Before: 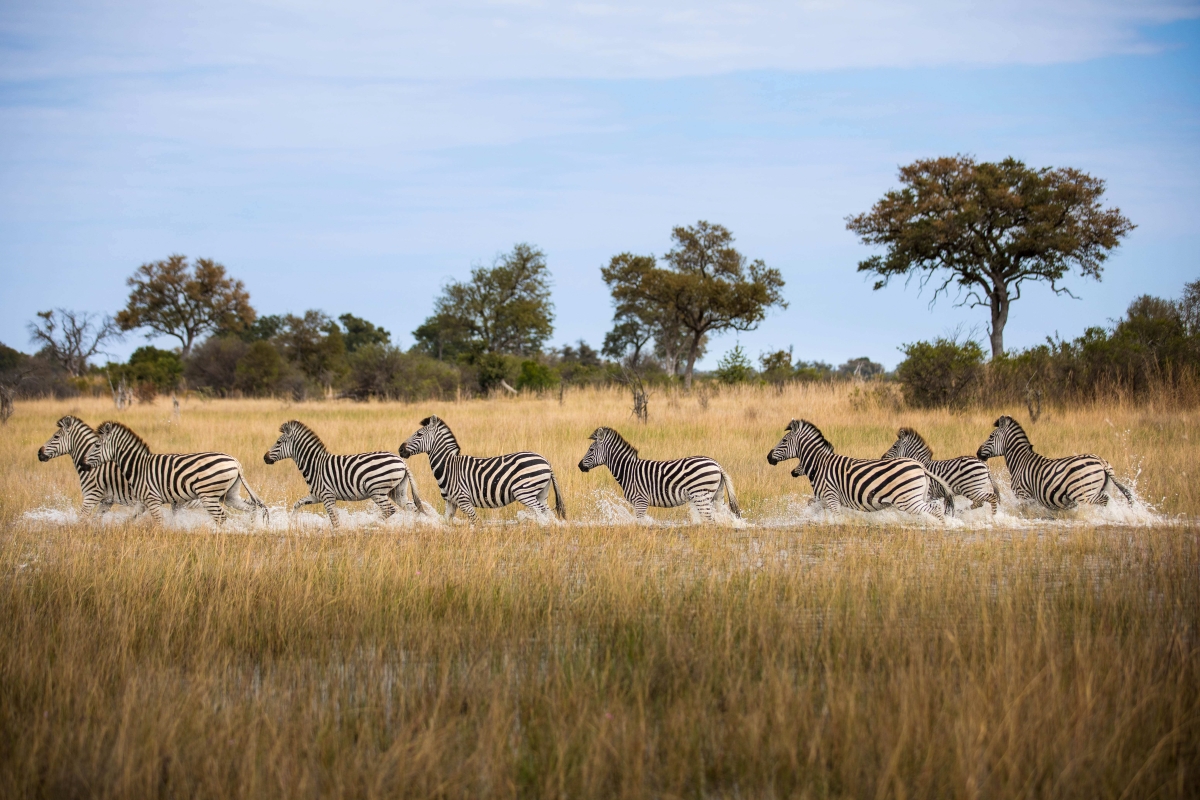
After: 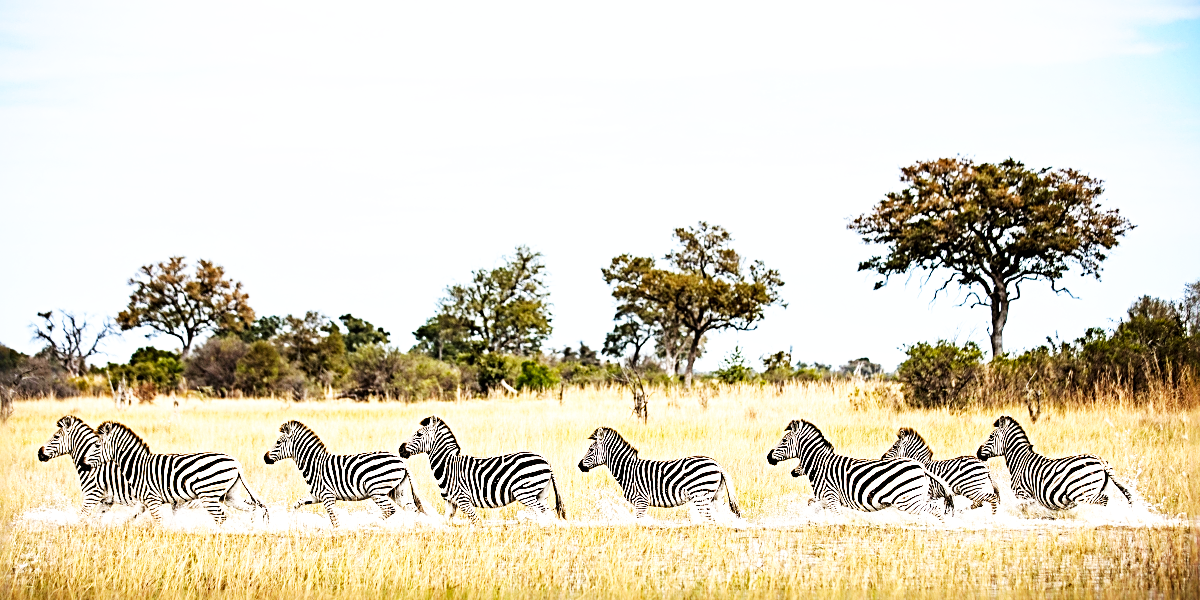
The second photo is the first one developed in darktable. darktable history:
crop: bottom 24.987%
local contrast: mode bilateral grid, contrast 11, coarseness 24, detail 115%, midtone range 0.2
base curve: curves: ch0 [(0, 0) (0.007, 0.004) (0.027, 0.03) (0.046, 0.07) (0.207, 0.54) (0.442, 0.872) (0.673, 0.972) (1, 1)], preserve colors none
sharpen: radius 3.731, amount 0.93
tone equalizer: -8 EV -0.439 EV, -7 EV -0.389 EV, -6 EV -0.365 EV, -5 EV -0.223 EV, -3 EV 0.242 EV, -2 EV 0.349 EV, -1 EV 0.411 EV, +0 EV 0.443 EV
